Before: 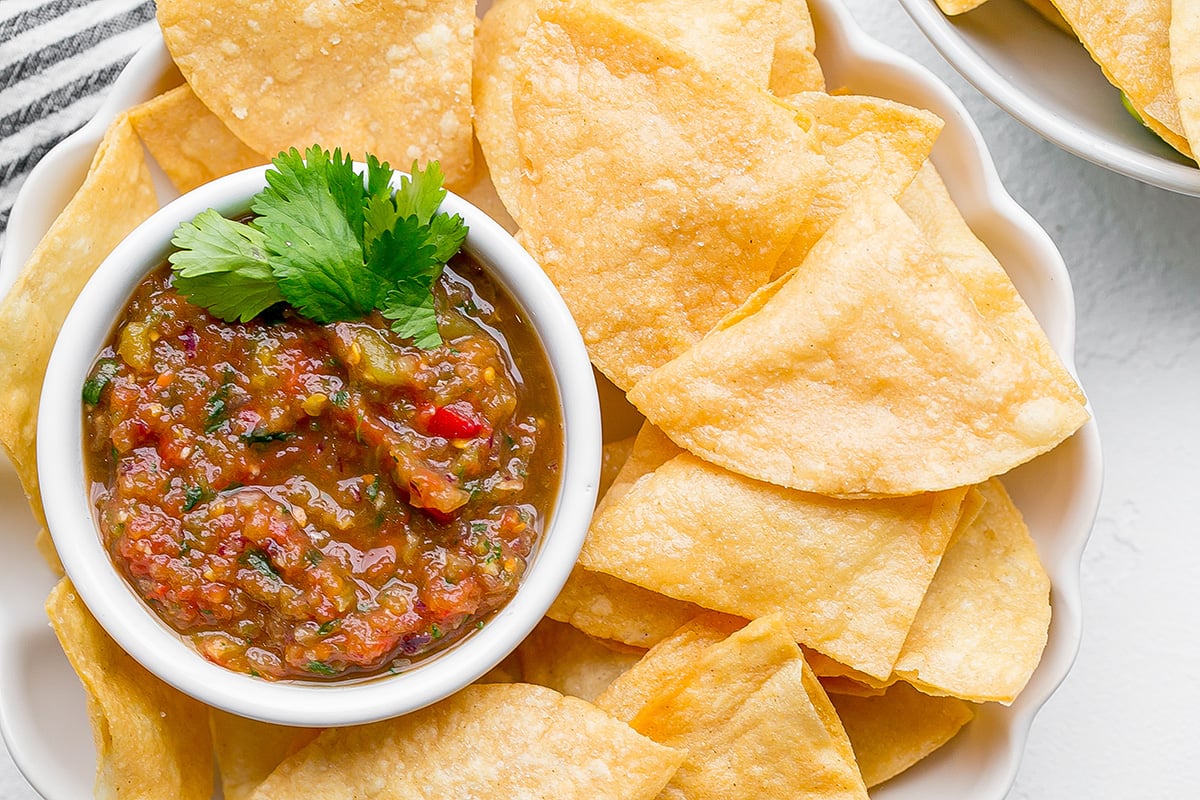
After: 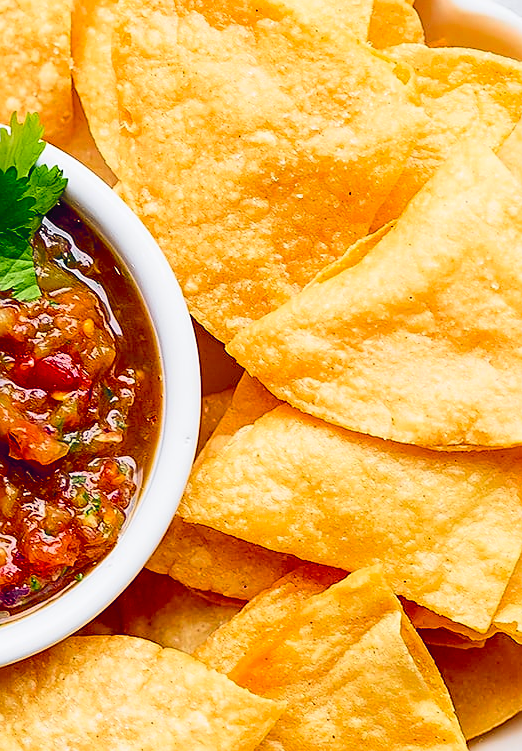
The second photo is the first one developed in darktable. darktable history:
crop: left 33.436%, top 6.049%, right 22.99%
color balance rgb: global offset › luminance -0.31%, global offset › chroma 0.307%, global offset › hue 262.87°, perceptual saturation grading › global saturation 25.062%, saturation formula JzAzBz (2021)
tone curve: curves: ch0 [(0, 0.028) (0.037, 0.05) (0.123, 0.114) (0.19, 0.176) (0.269, 0.27) (0.48, 0.57) (0.595, 0.695) (0.718, 0.823) (0.855, 0.913) (1, 0.982)]; ch1 [(0, 0) (0.243, 0.245) (0.422, 0.415) (0.493, 0.495) (0.508, 0.506) (0.536, 0.538) (0.569, 0.58) (0.611, 0.644) (0.769, 0.807) (1, 1)]; ch2 [(0, 0) (0.249, 0.216) (0.349, 0.321) (0.424, 0.442) (0.476, 0.483) (0.498, 0.499) (0.517, 0.519) (0.532, 0.547) (0.569, 0.608) (0.614, 0.661) (0.706, 0.75) (0.808, 0.809) (0.991, 0.968)], color space Lab, independent channels, preserve colors none
sharpen: on, module defaults
